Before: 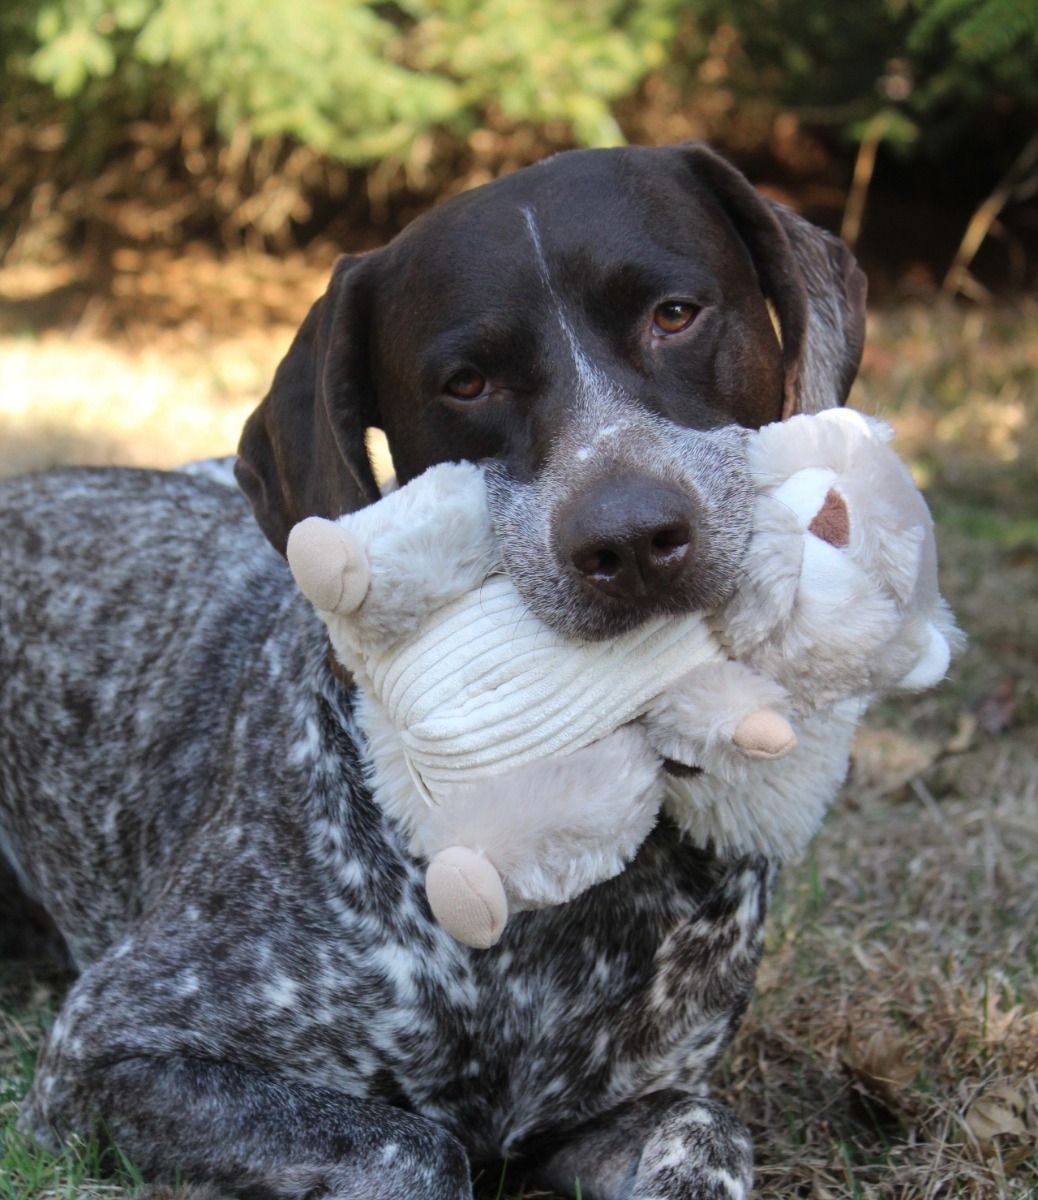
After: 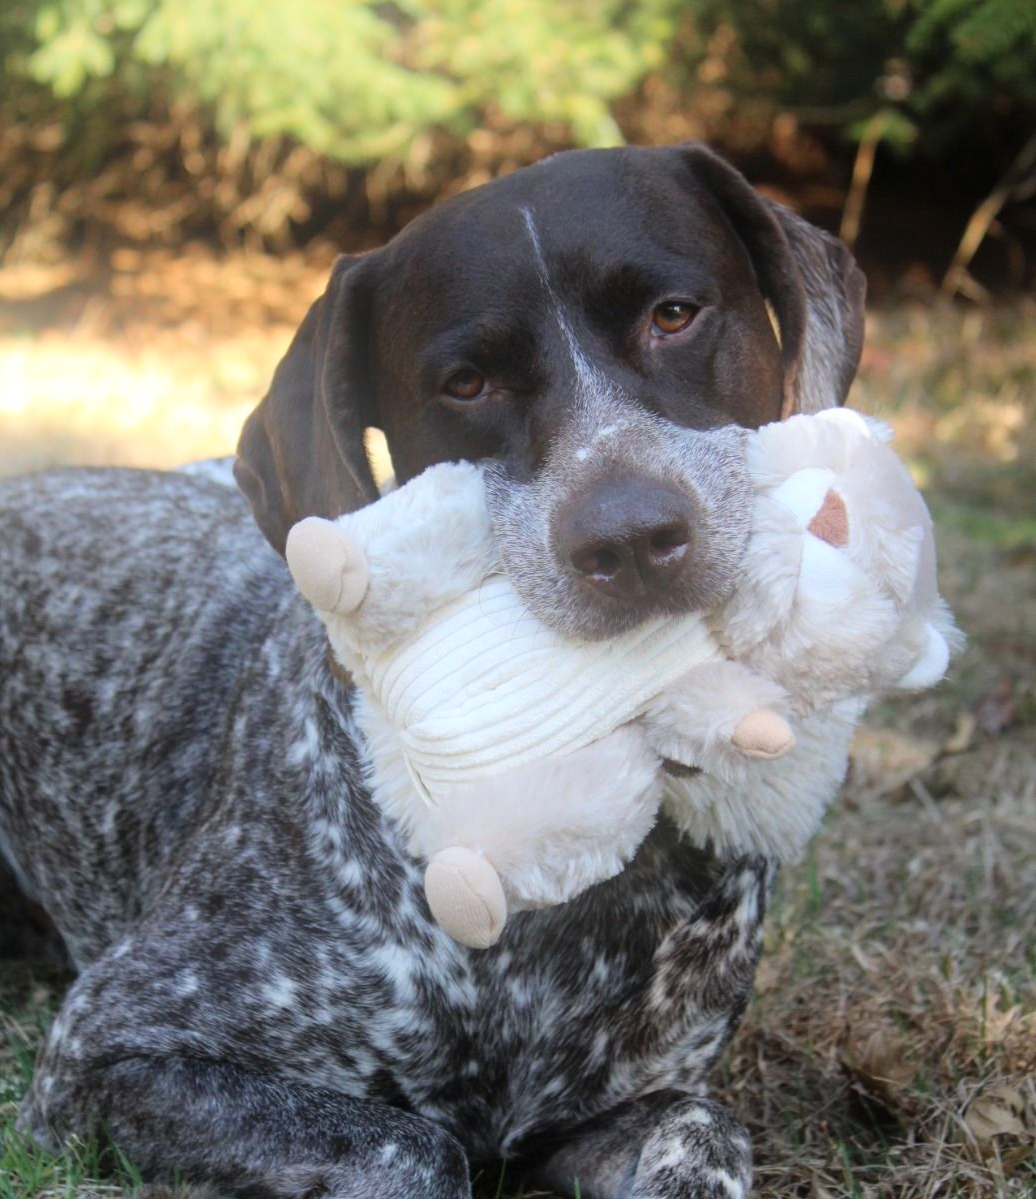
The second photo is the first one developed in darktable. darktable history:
white balance: emerald 1
bloom: on, module defaults
crop and rotate: left 0.126%
